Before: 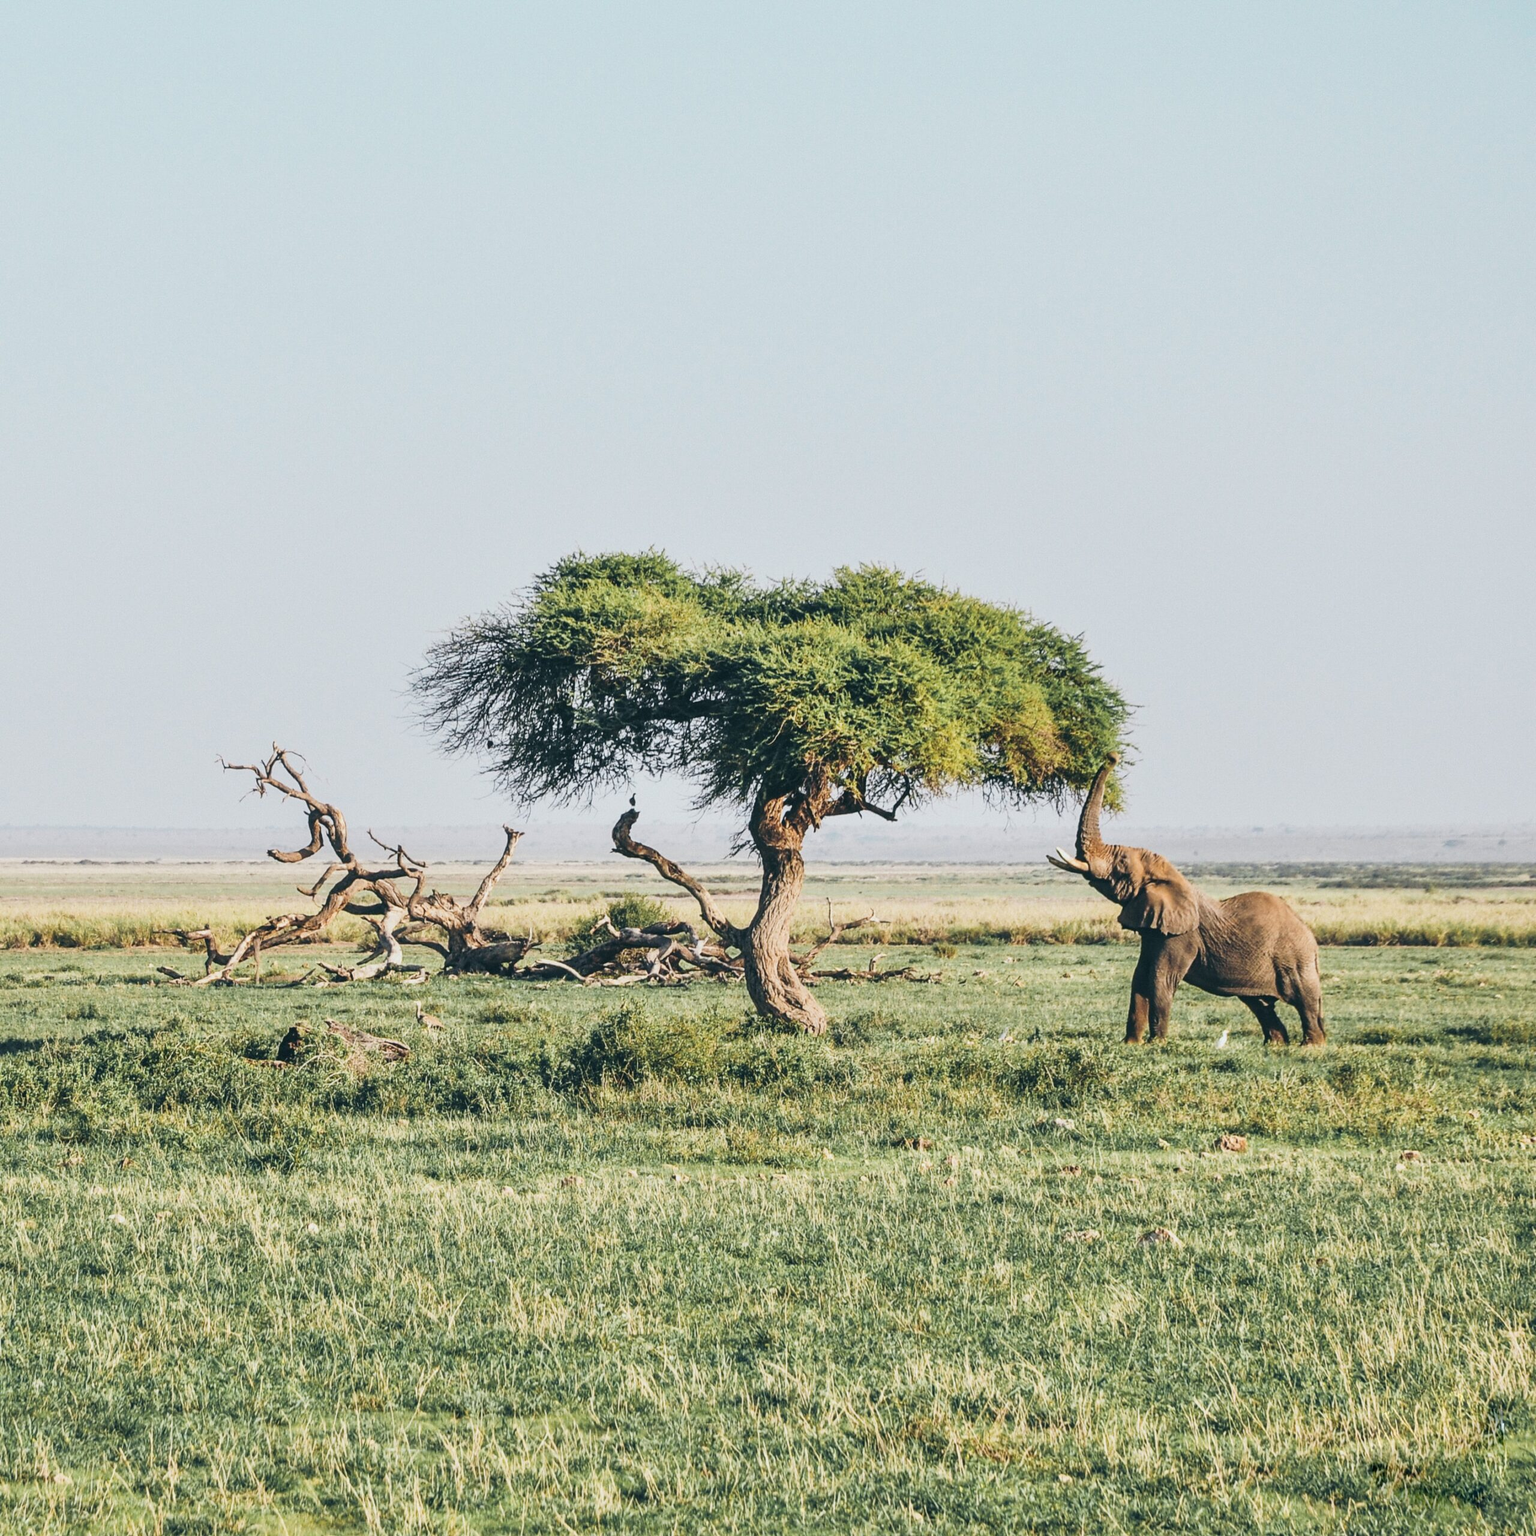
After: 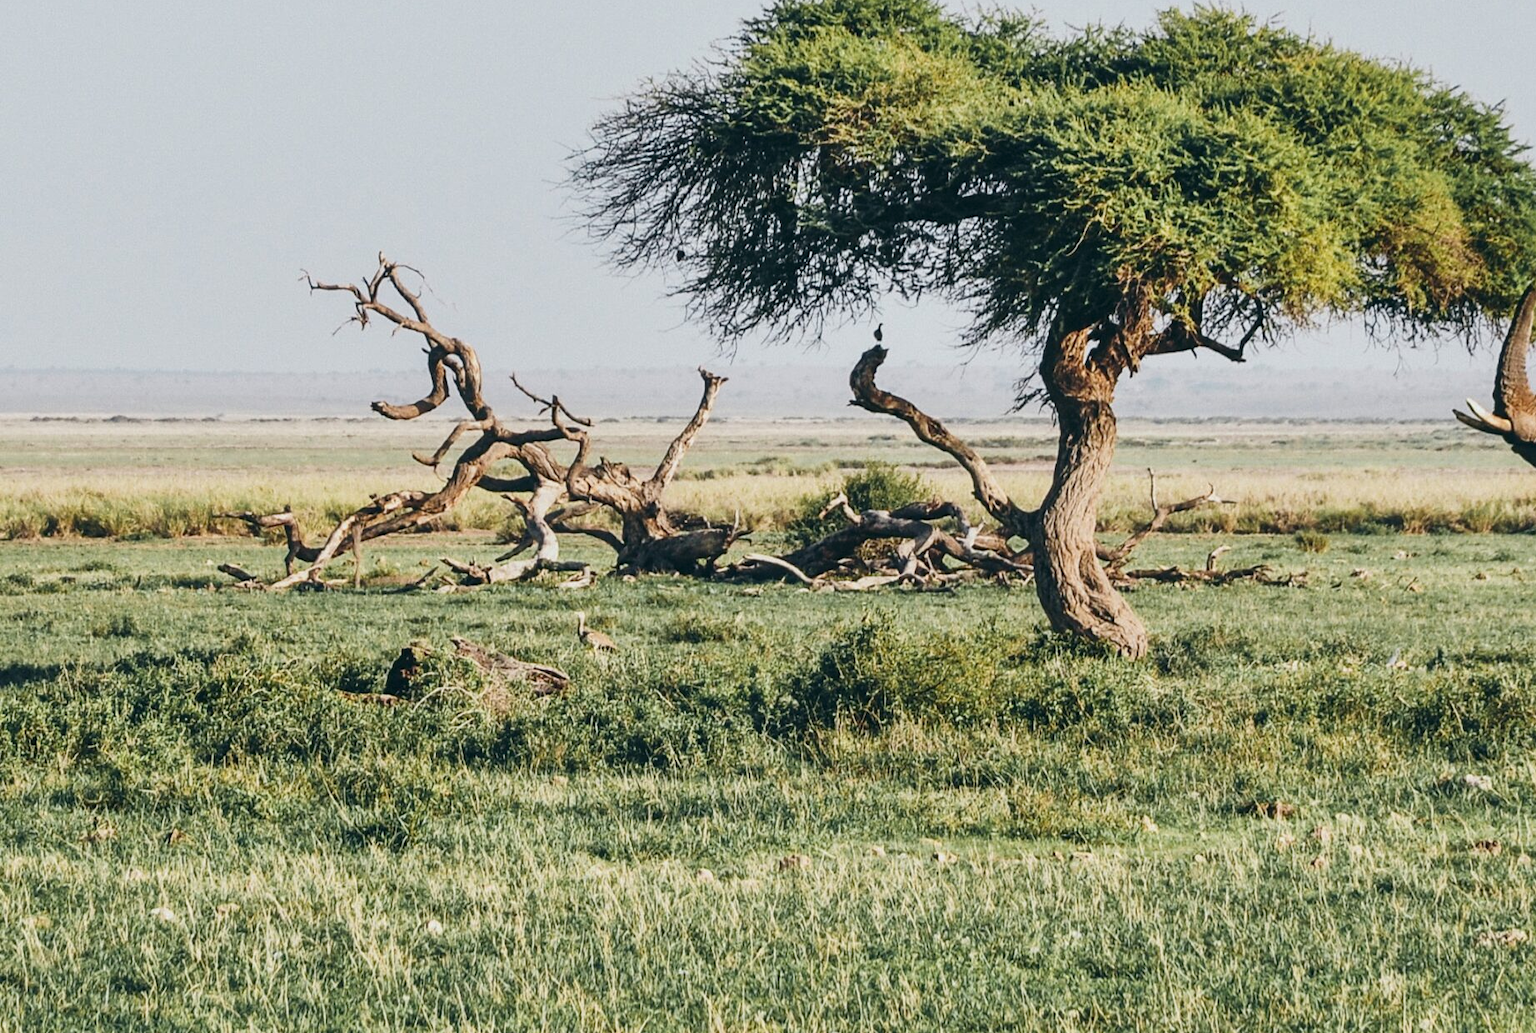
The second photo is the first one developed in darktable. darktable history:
contrast brightness saturation: brightness -0.09
crop: top 36.498%, right 27.964%, bottom 14.995%
